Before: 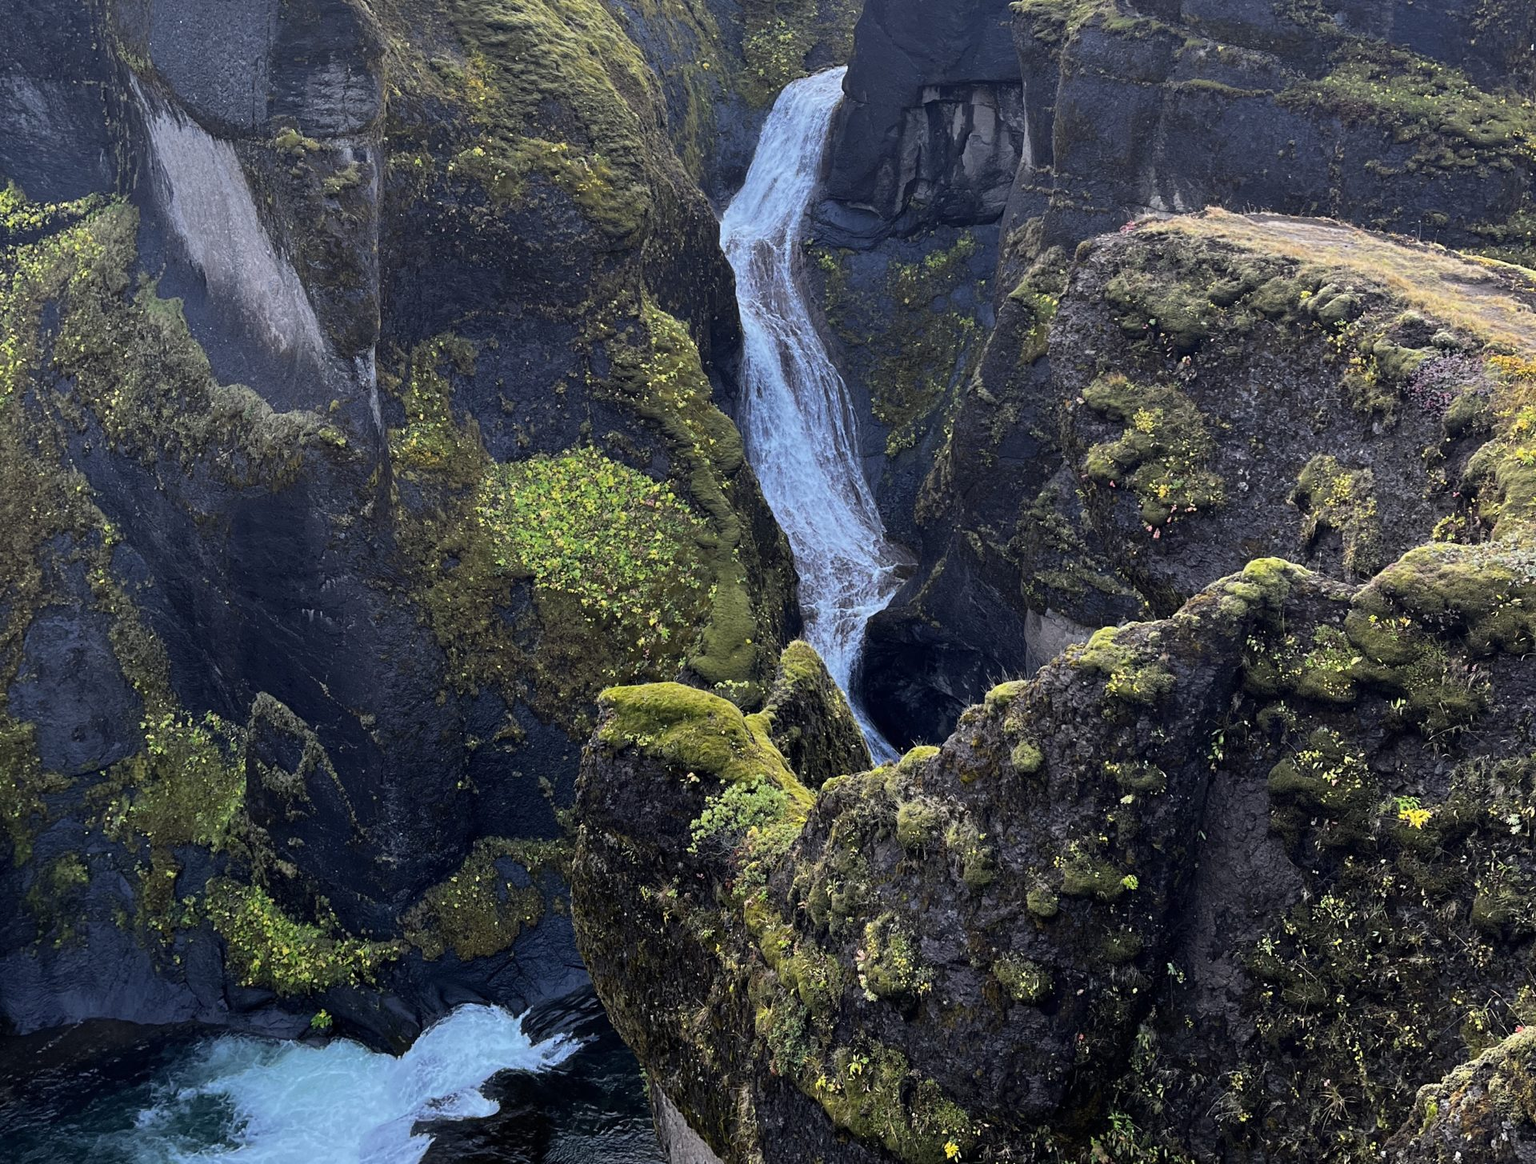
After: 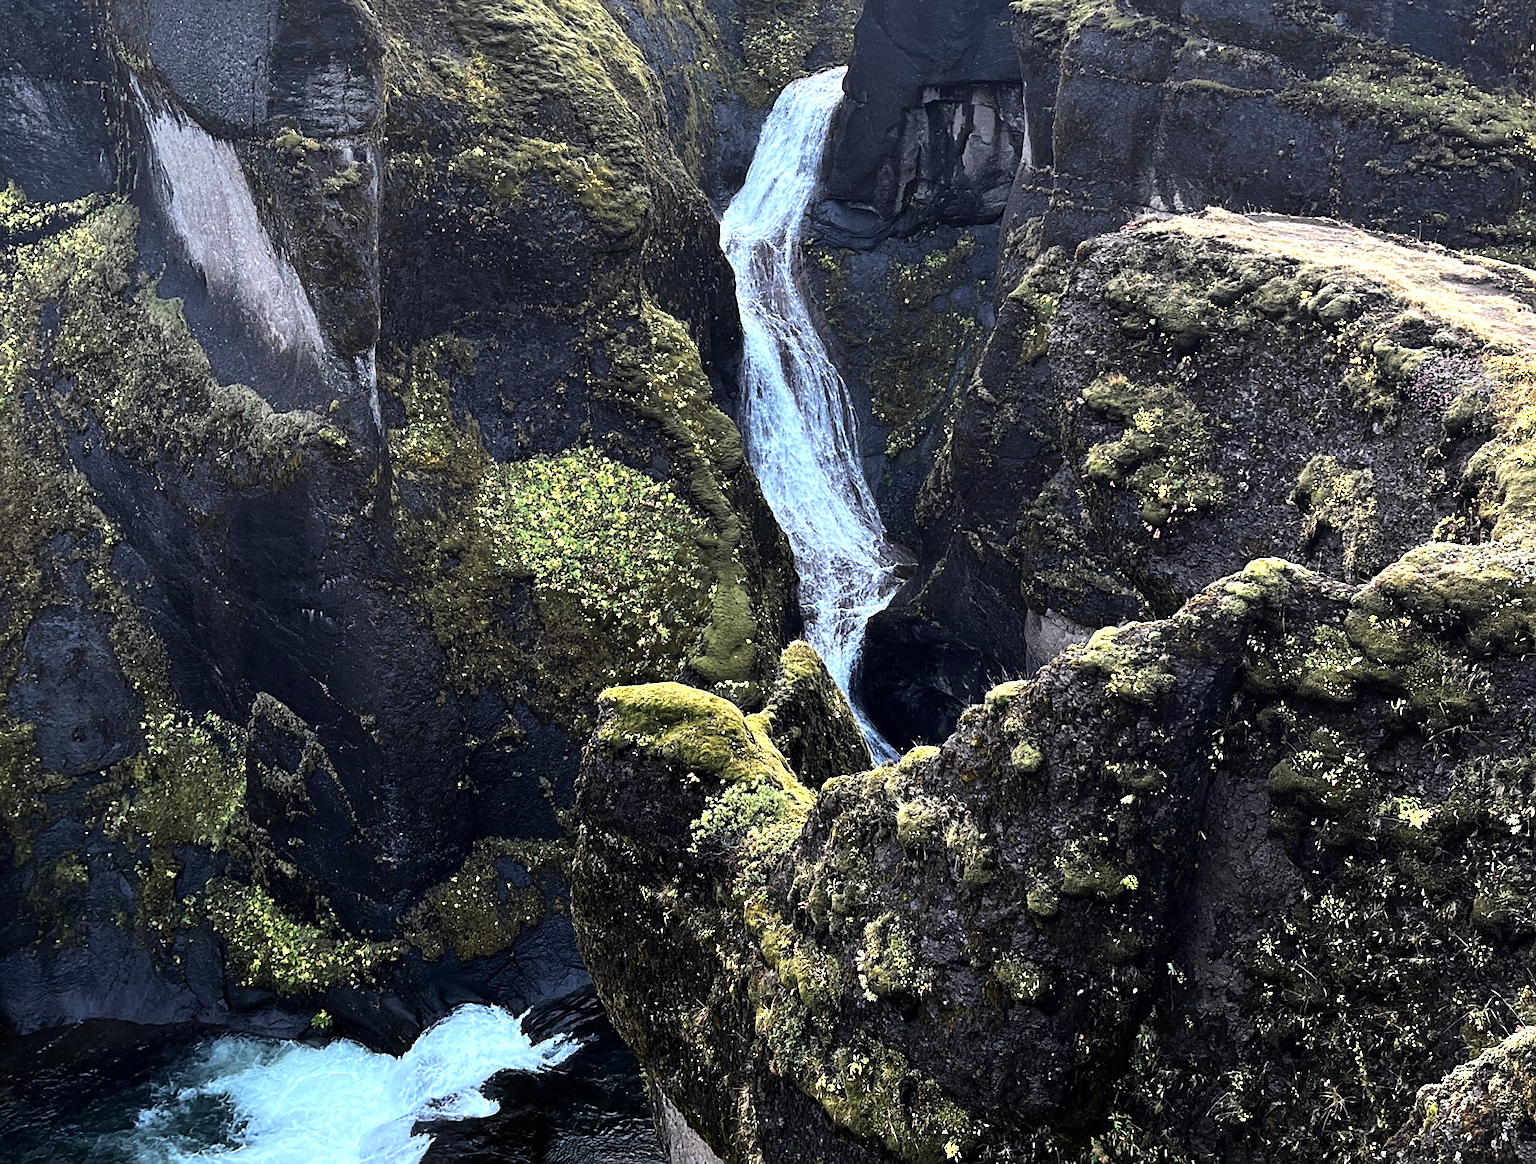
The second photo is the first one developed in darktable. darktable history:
color zones: curves: ch0 [(0.018, 0.548) (0.197, 0.654) (0.425, 0.447) (0.605, 0.658) (0.732, 0.579)]; ch1 [(0.105, 0.531) (0.224, 0.531) (0.386, 0.39) (0.618, 0.456) (0.732, 0.456) (0.956, 0.421)]; ch2 [(0.039, 0.583) (0.215, 0.465) (0.399, 0.544) (0.465, 0.548) (0.614, 0.447) (0.724, 0.43) (0.882, 0.623) (0.956, 0.632)]
tone equalizer: -8 EV -0.731 EV, -7 EV -0.694 EV, -6 EV -0.594 EV, -5 EV -0.393 EV, -3 EV 0.399 EV, -2 EV 0.6 EV, -1 EV 0.698 EV, +0 EV 0.768 EV, edges refinement/feathering 500, mask exposure compensation -1.57 EV, preserve details no
sharpen: radius 1.868, amount 0.411, threshold 1.386
